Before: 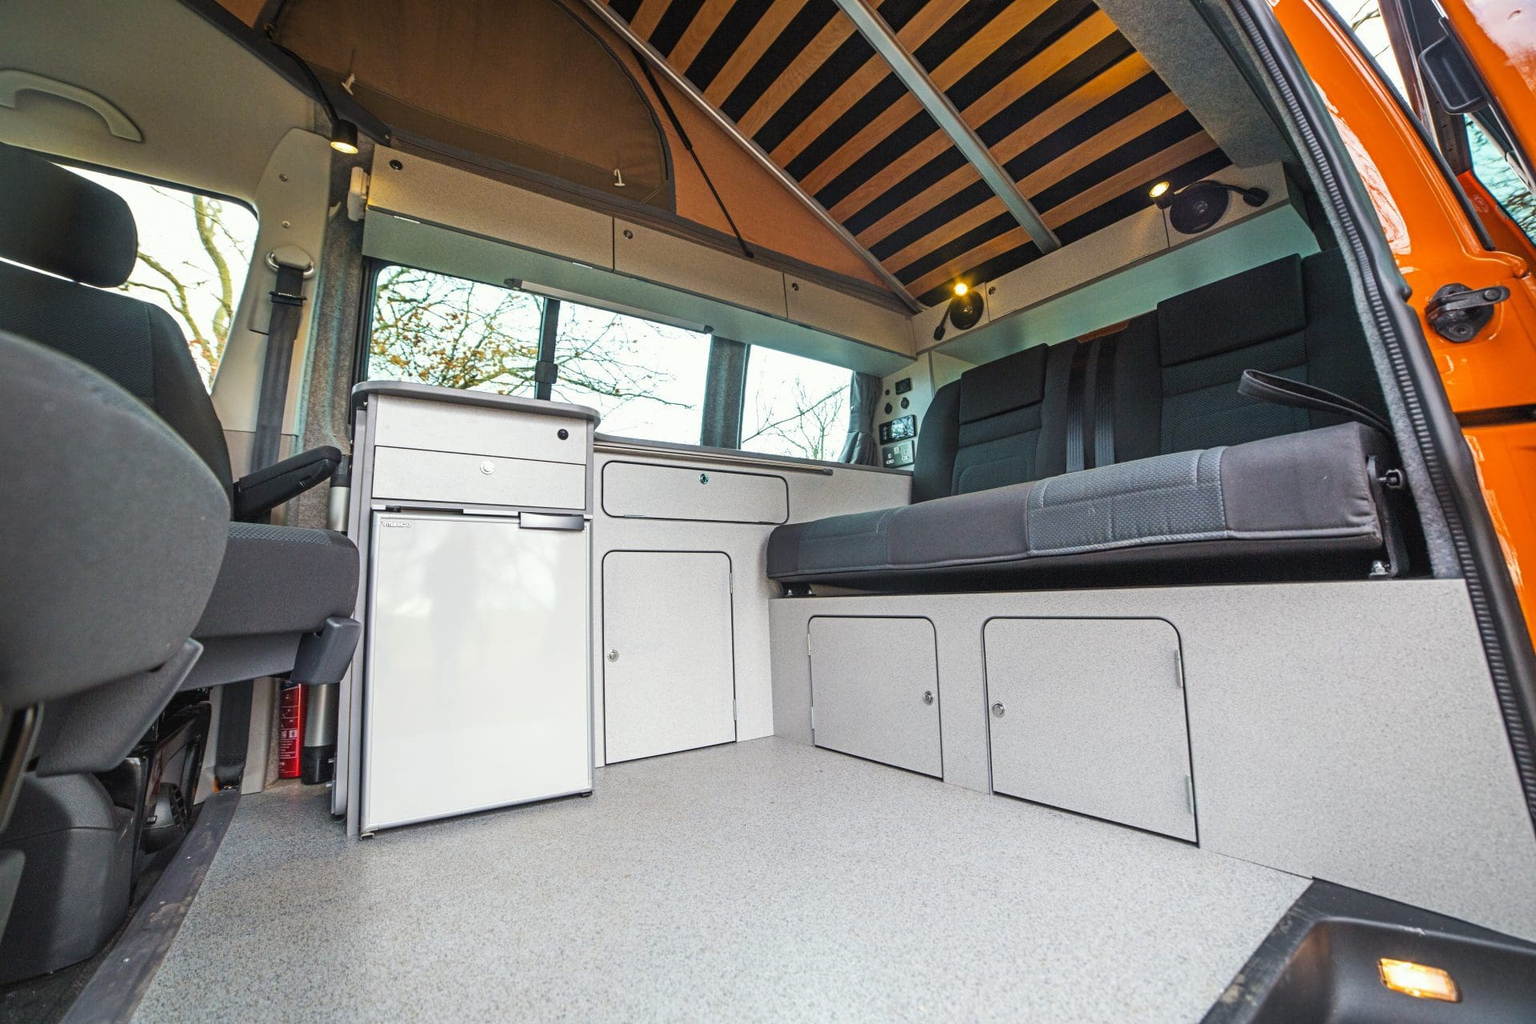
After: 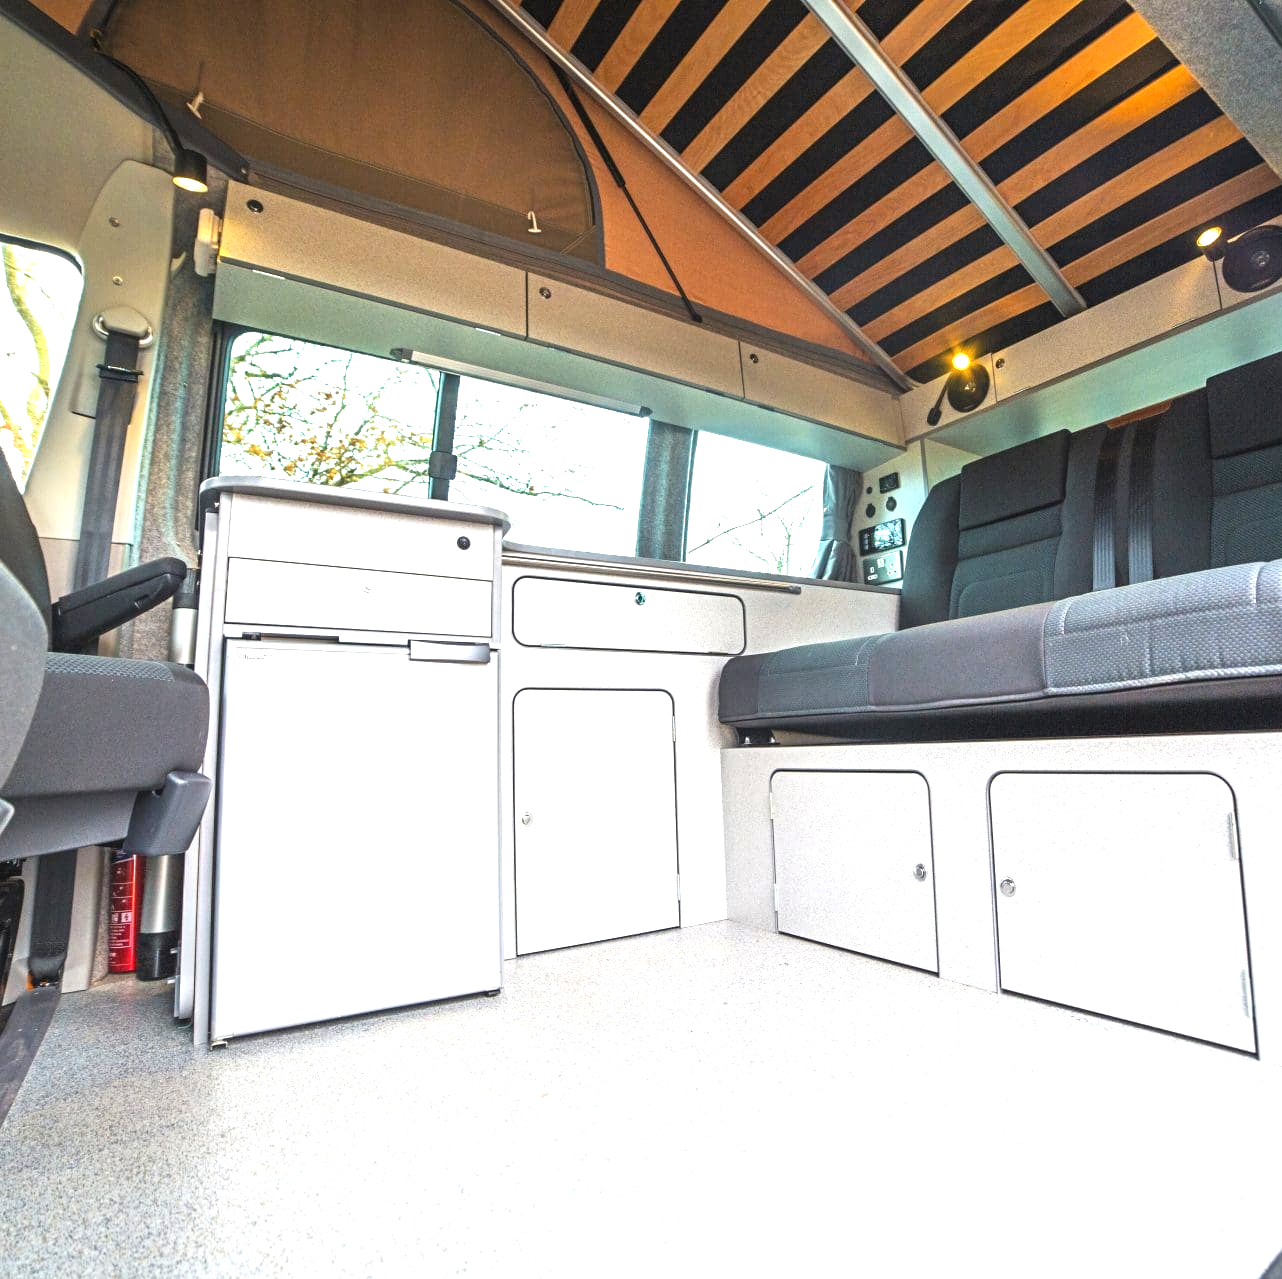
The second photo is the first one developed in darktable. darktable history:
crop and rotate: left 12.508%, right 20.68%
exposure: black level correction 0, exposure 1.096 EV, compensate highlight preservation false
